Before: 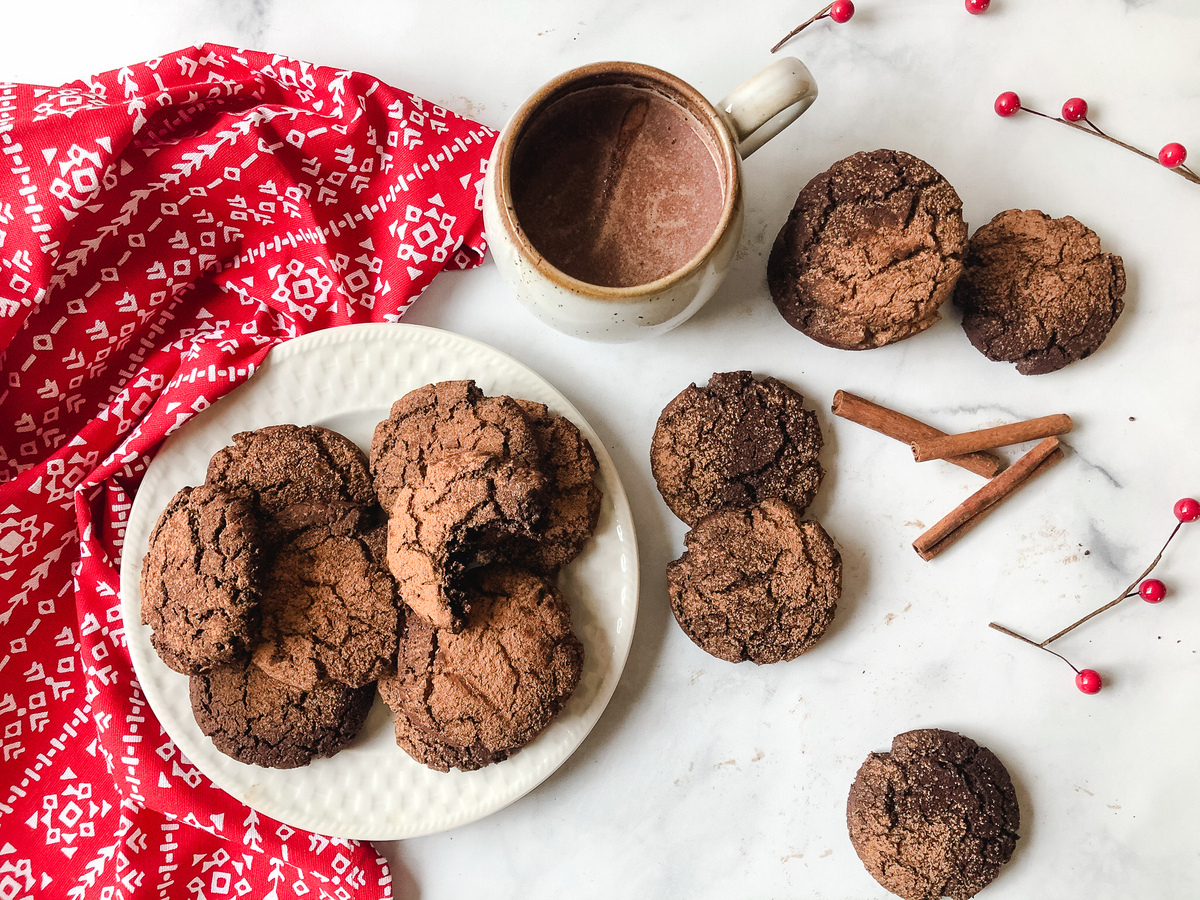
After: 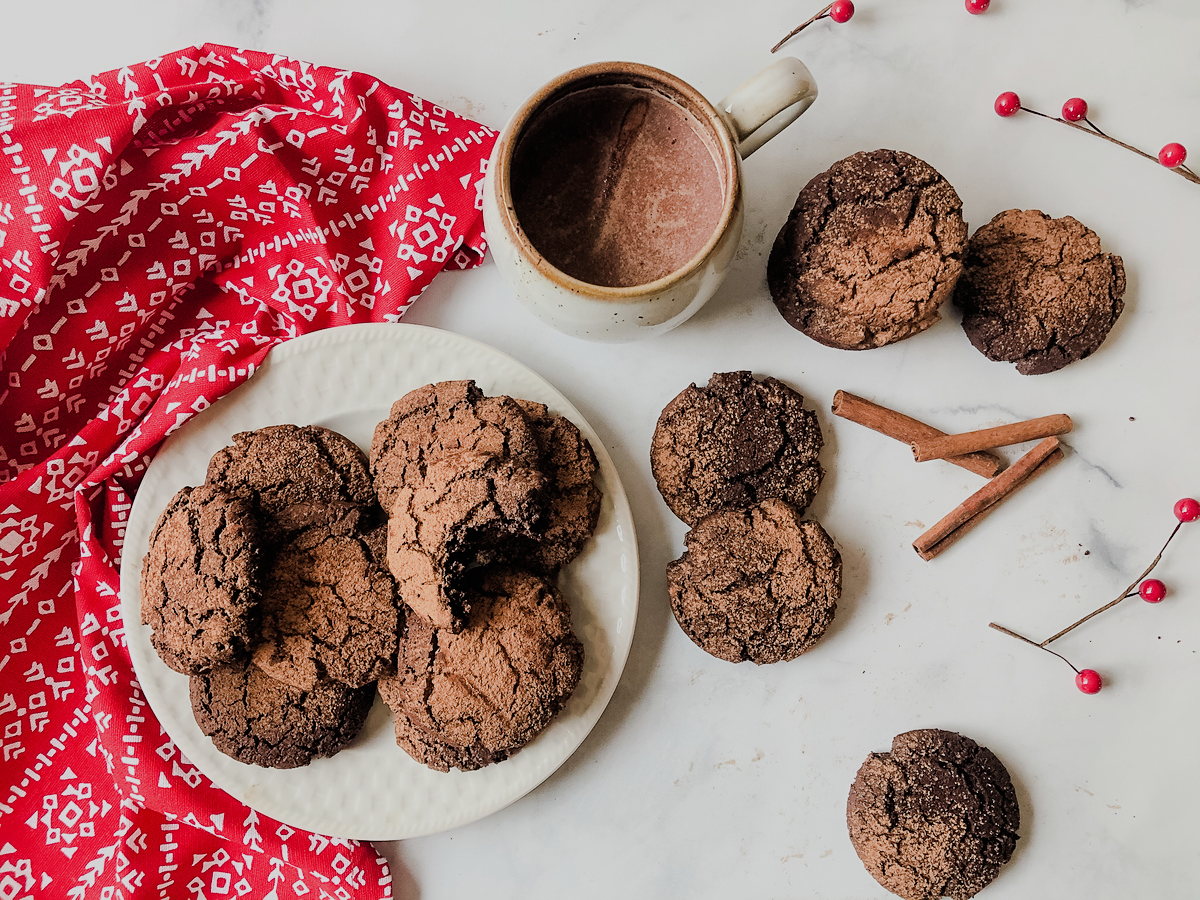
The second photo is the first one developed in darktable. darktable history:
filmic rgb: black relative exposure -7.65 EV, white relative exposure 4.56 EV, hardness 3.61
sharpen: amount 0.2
